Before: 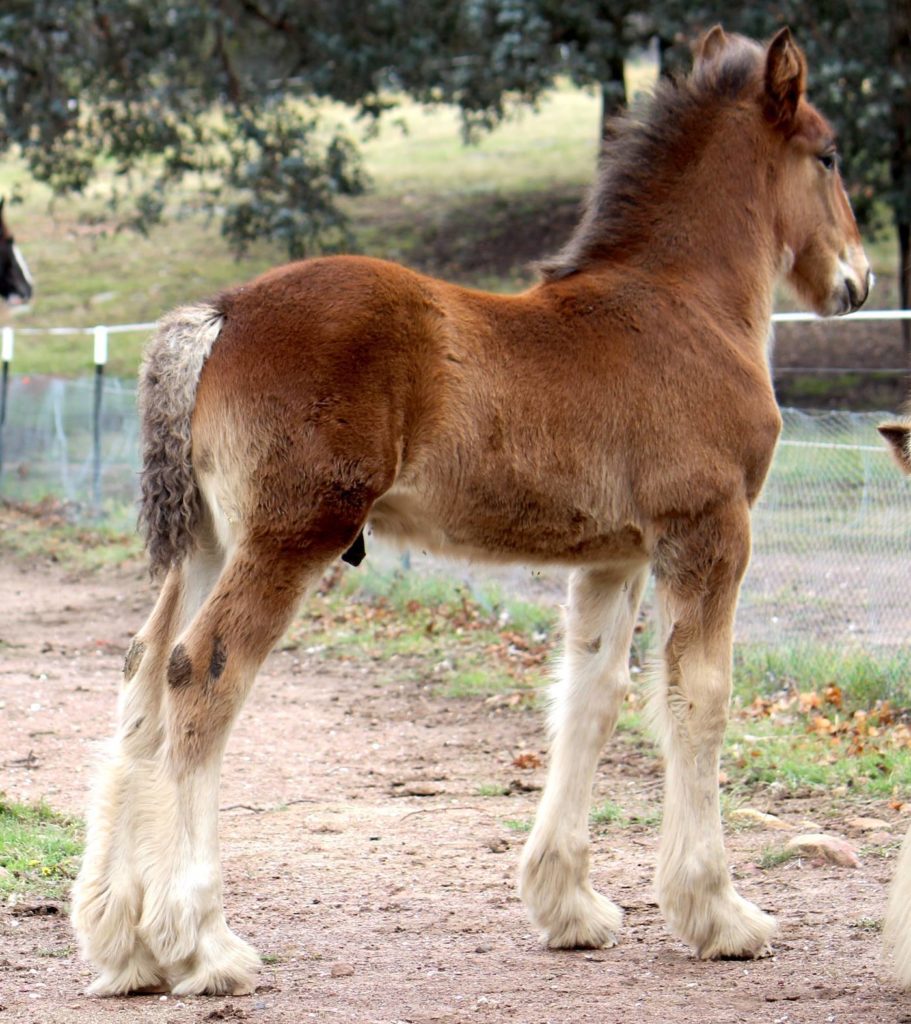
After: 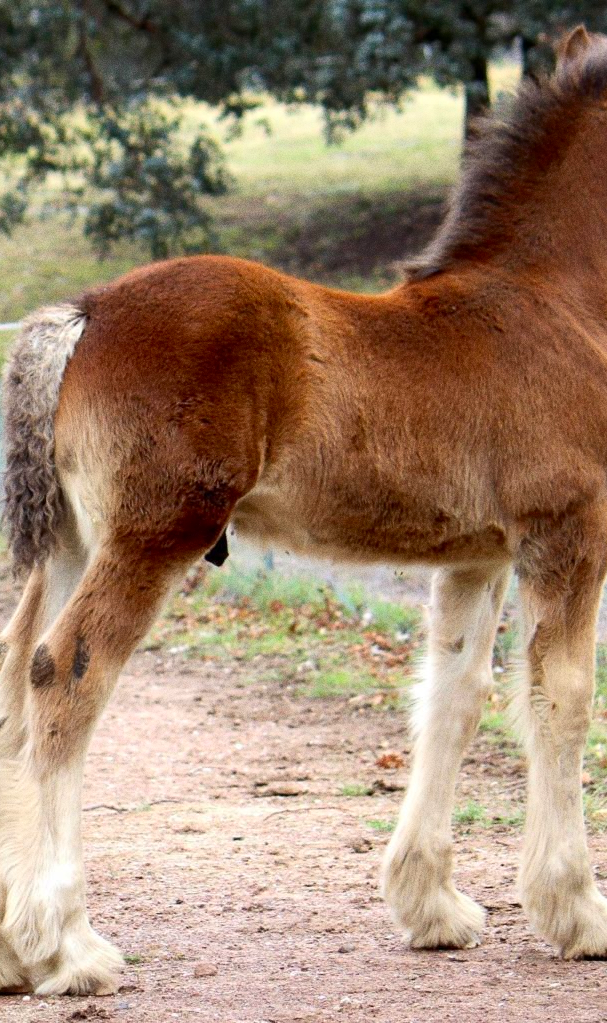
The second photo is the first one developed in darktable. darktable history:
contrast brightness saturation: contrast 0.08, saturation 0.2
crop and rotate: left 15.055%, right 18.278%
grain: coarseness 8.68 ISO, strength 31.94%
